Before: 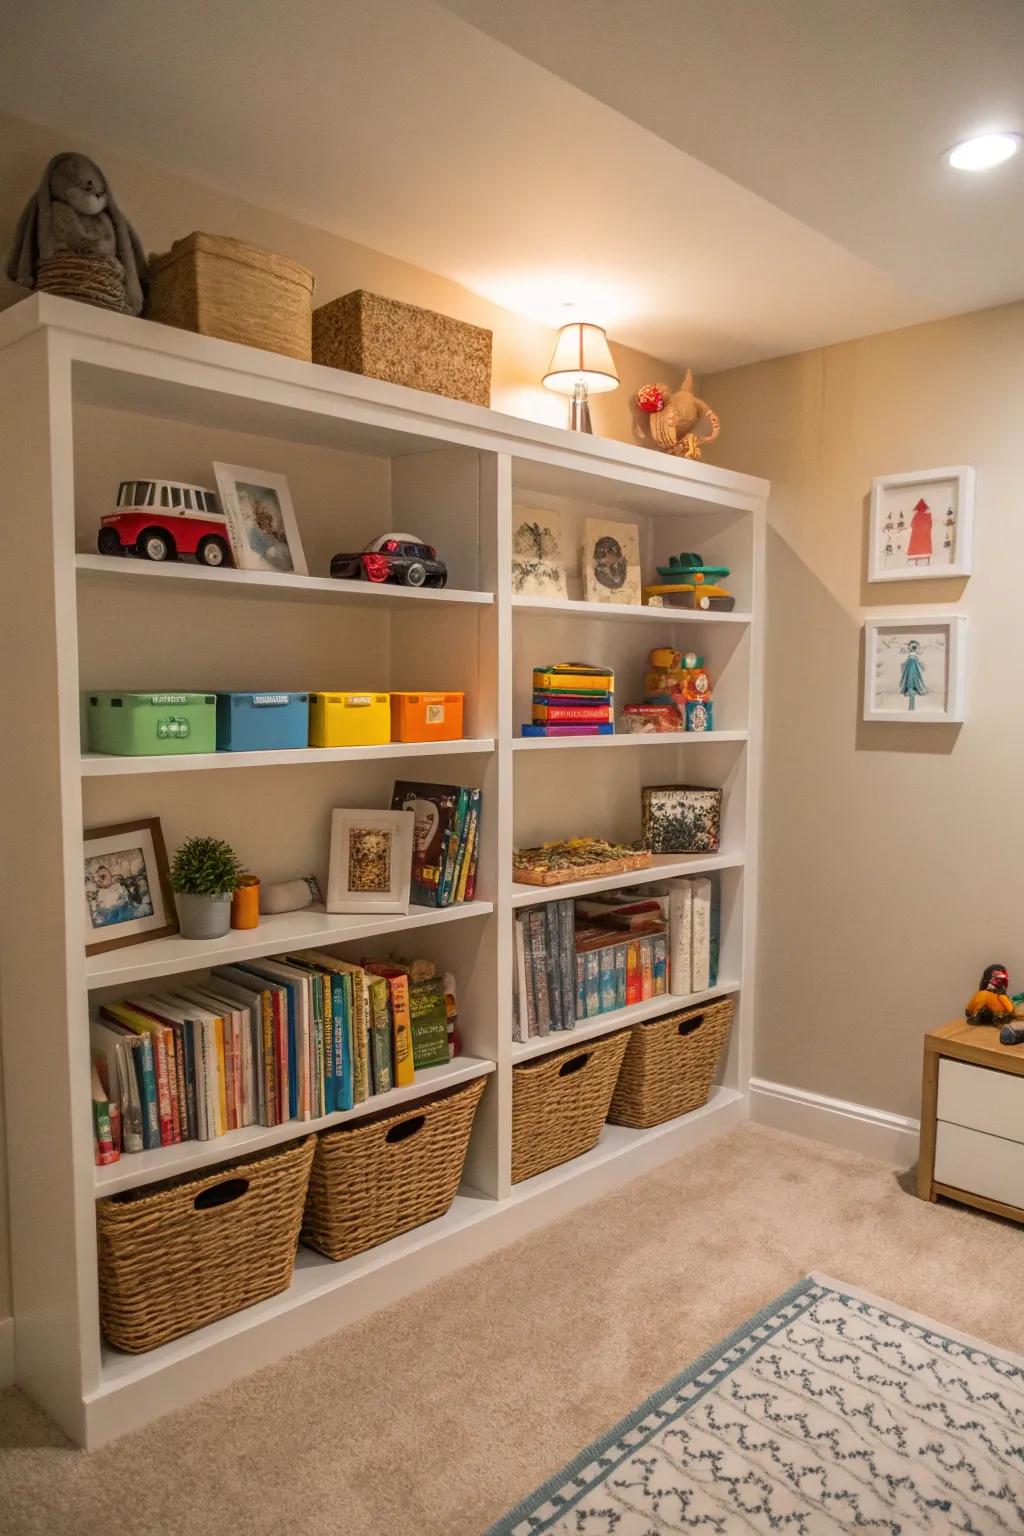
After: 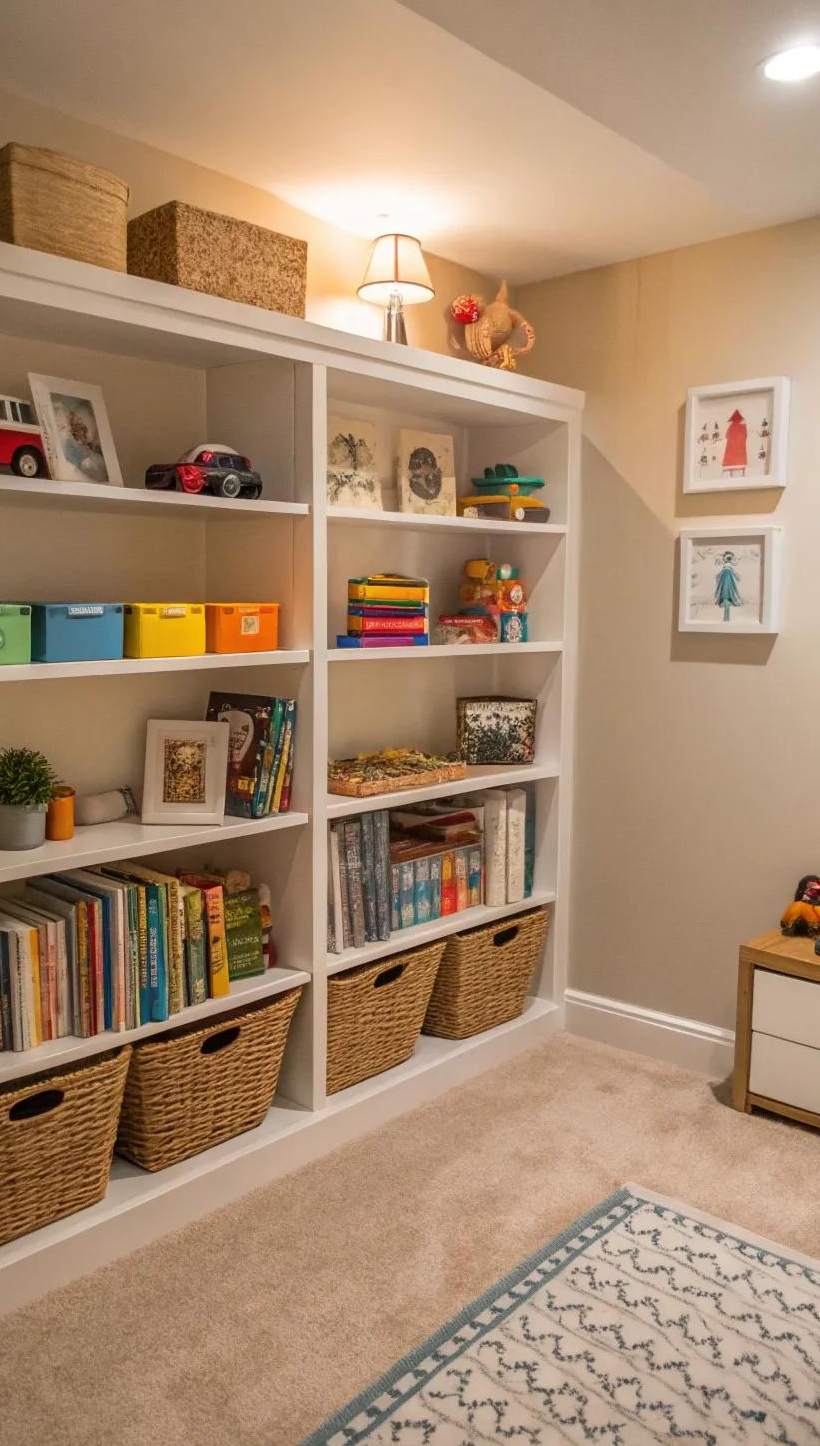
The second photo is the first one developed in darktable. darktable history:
crop and rotate: left 18.072%, top 5.842%, right 1.81%
